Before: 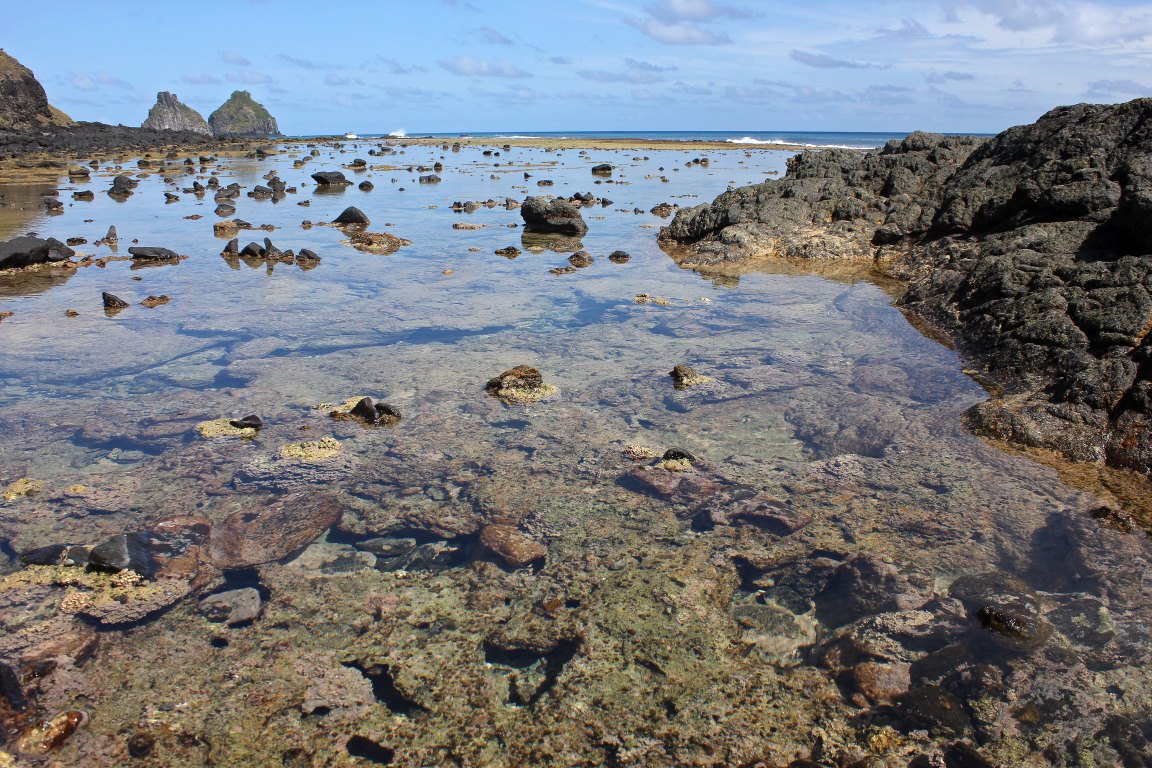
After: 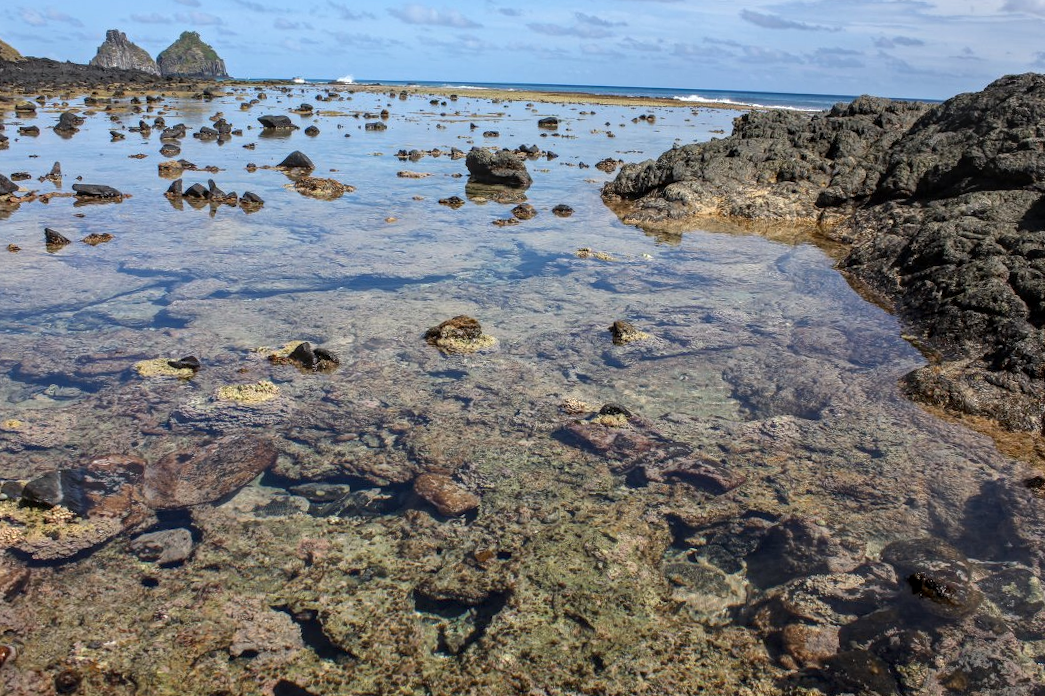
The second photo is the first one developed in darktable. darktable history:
crop and rotate: angle -1.96°, left 3.097%, top 4.154%, right 1.586%, bottom 0.529%
local contrast: highlights 0%, shadows 0%, detail 133%
